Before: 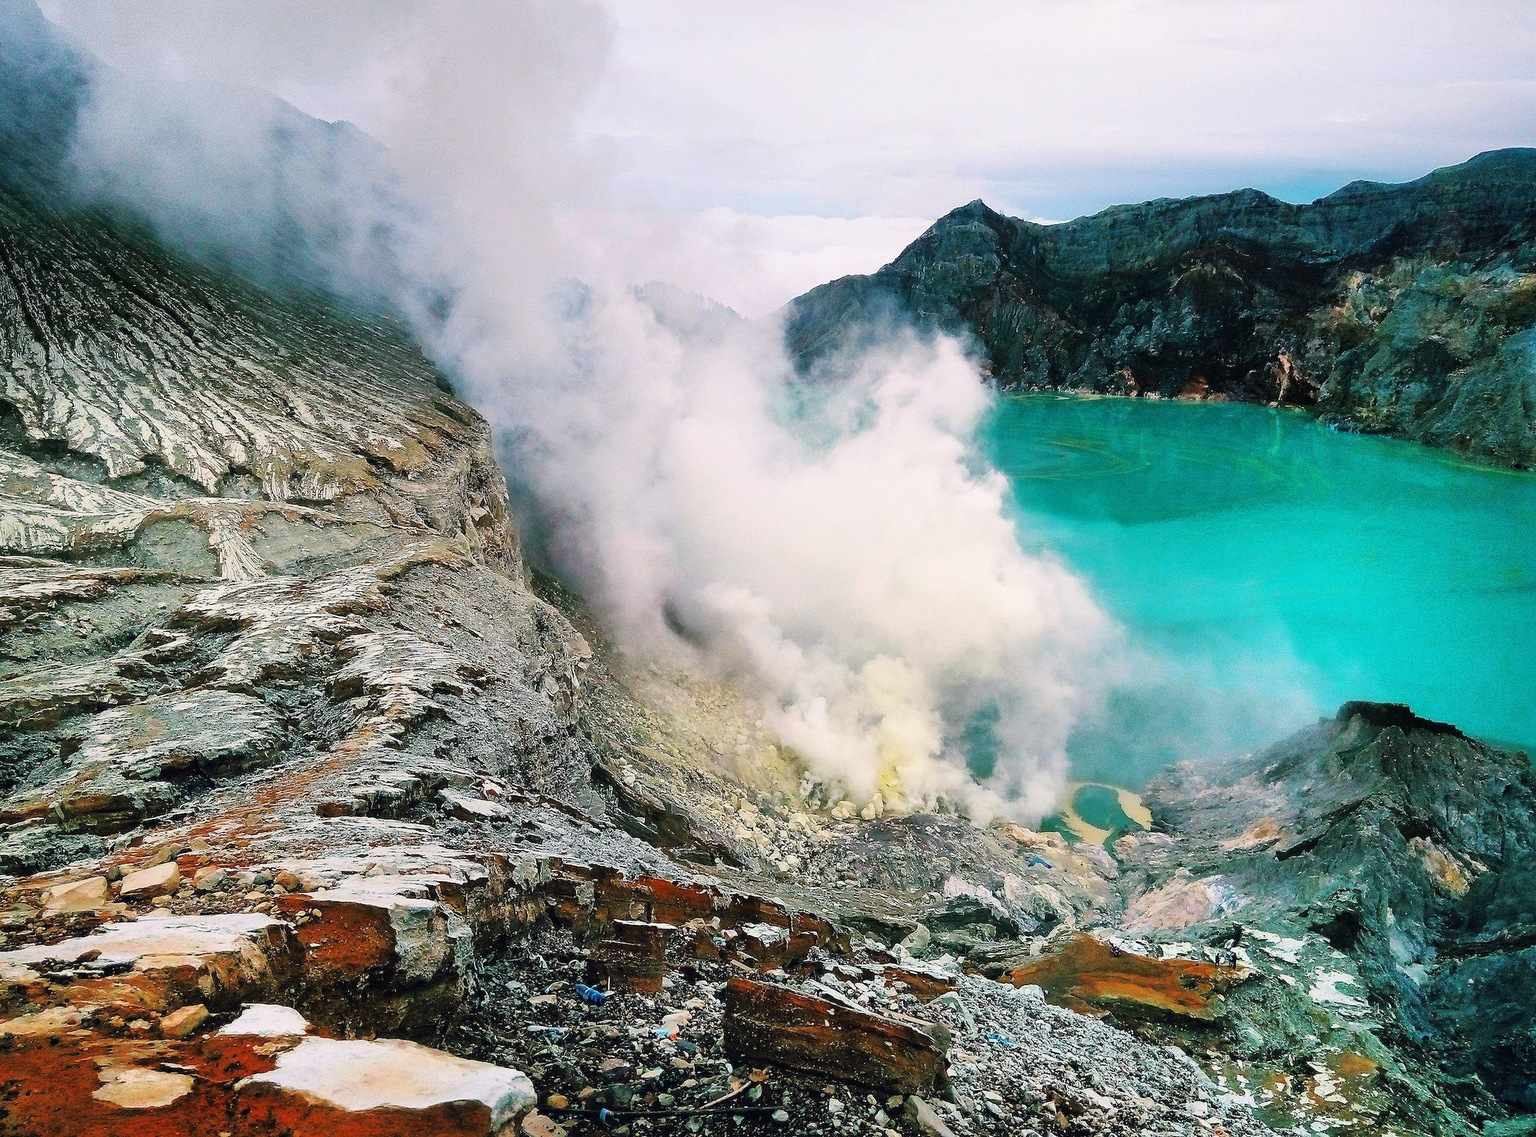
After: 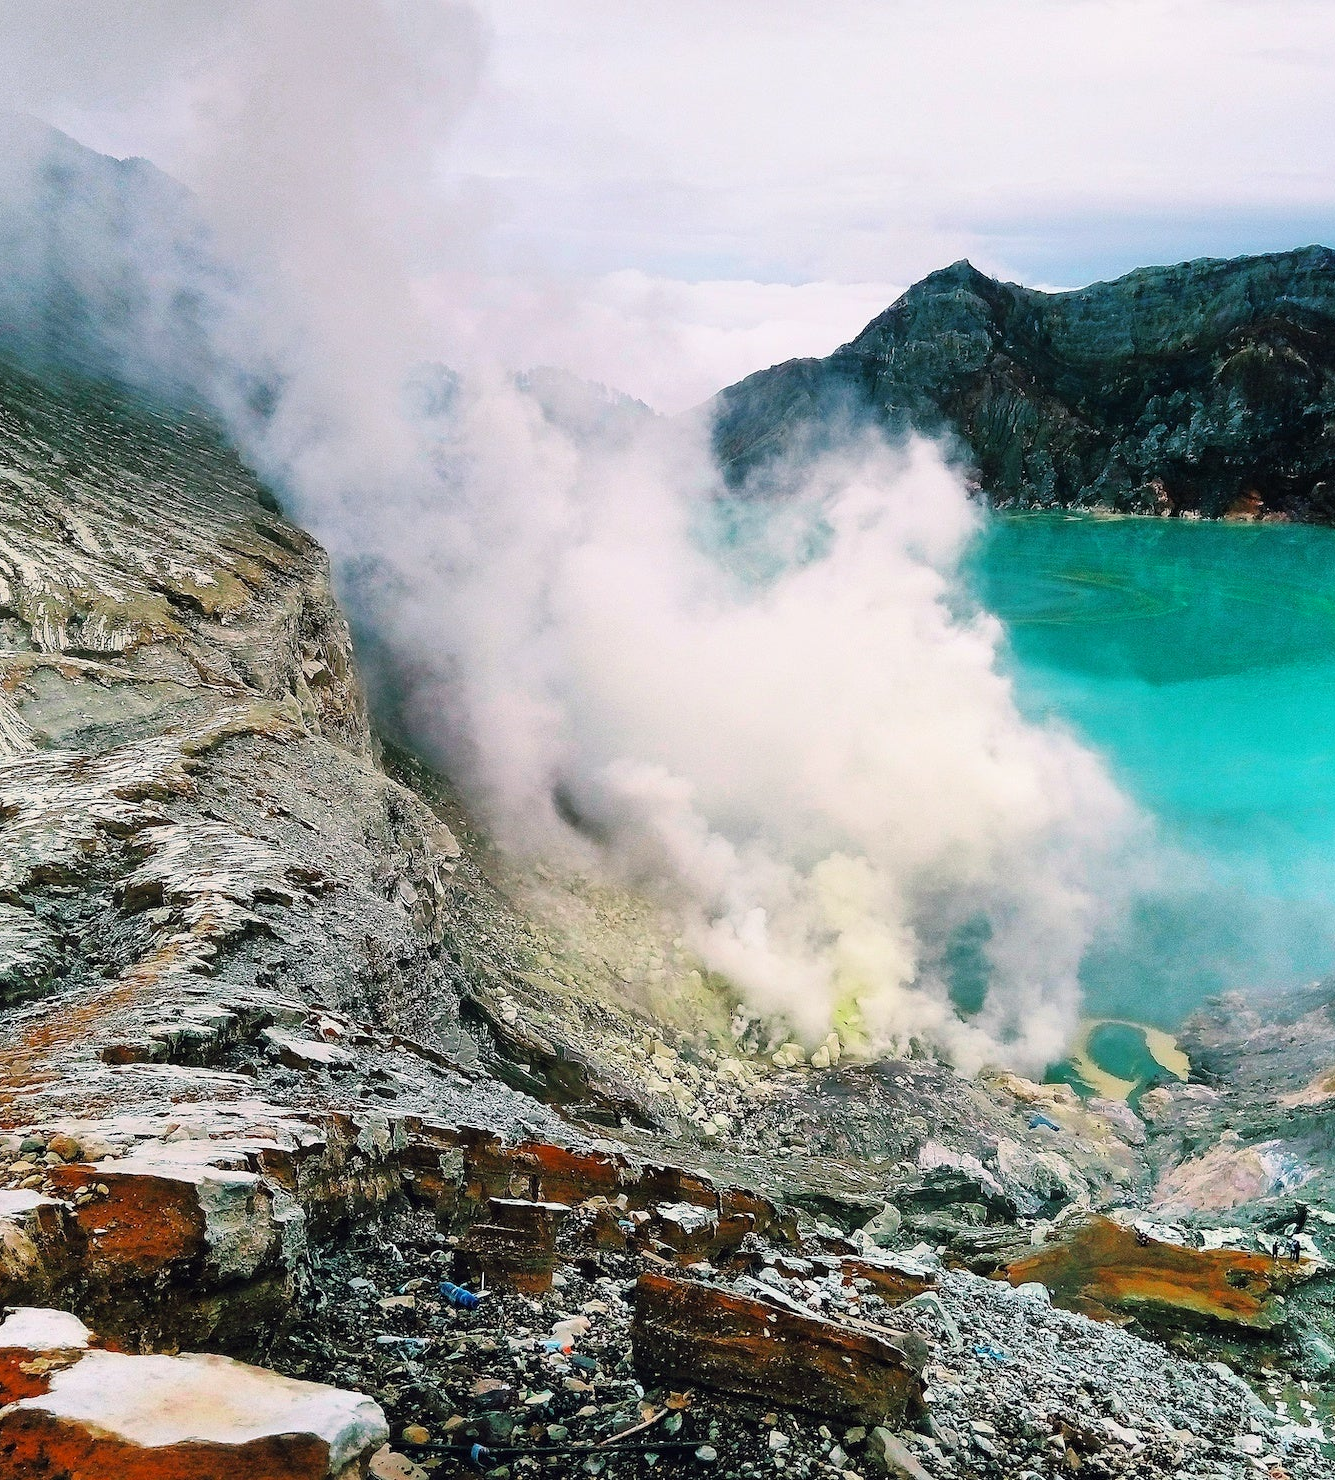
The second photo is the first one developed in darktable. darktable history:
crop and rotate: left 15.536%, right 17.702%
color zones: curves: ch2 [(0, 0.5) (0.143, 0.517) (0.286, 0.571) (0.429, 0.522) (0.571, 0.5) (0.714, 0.5) (0.857, 0.5) (1, 0.5)]
